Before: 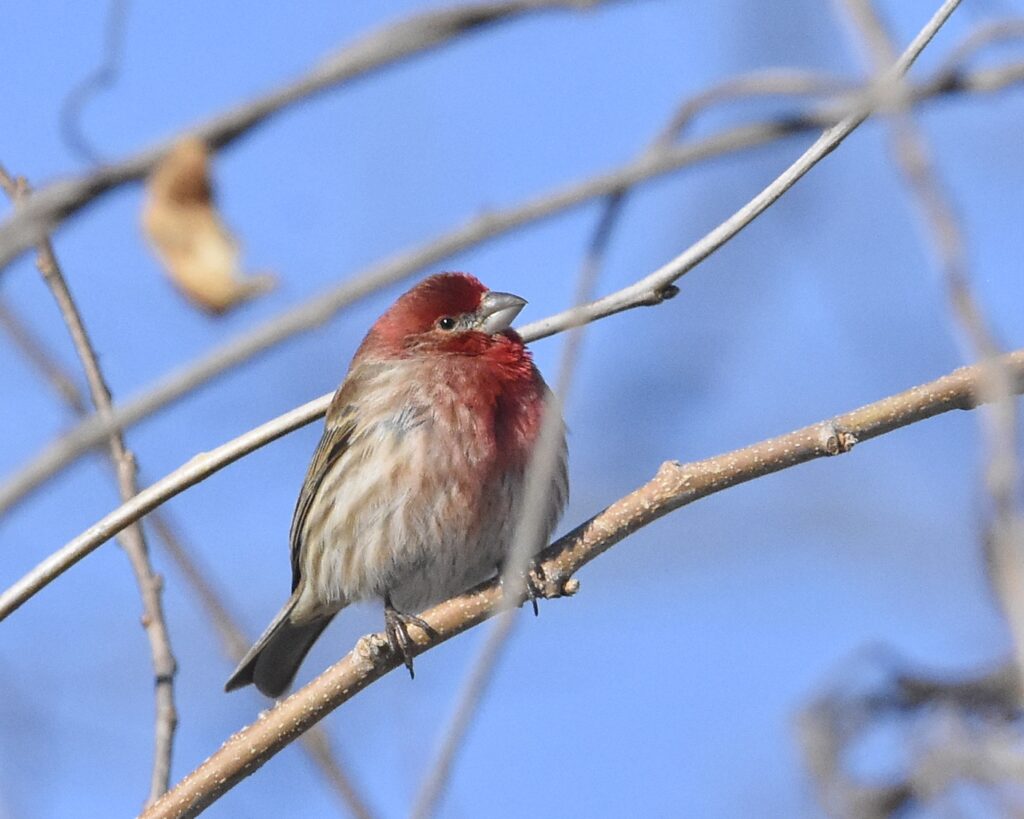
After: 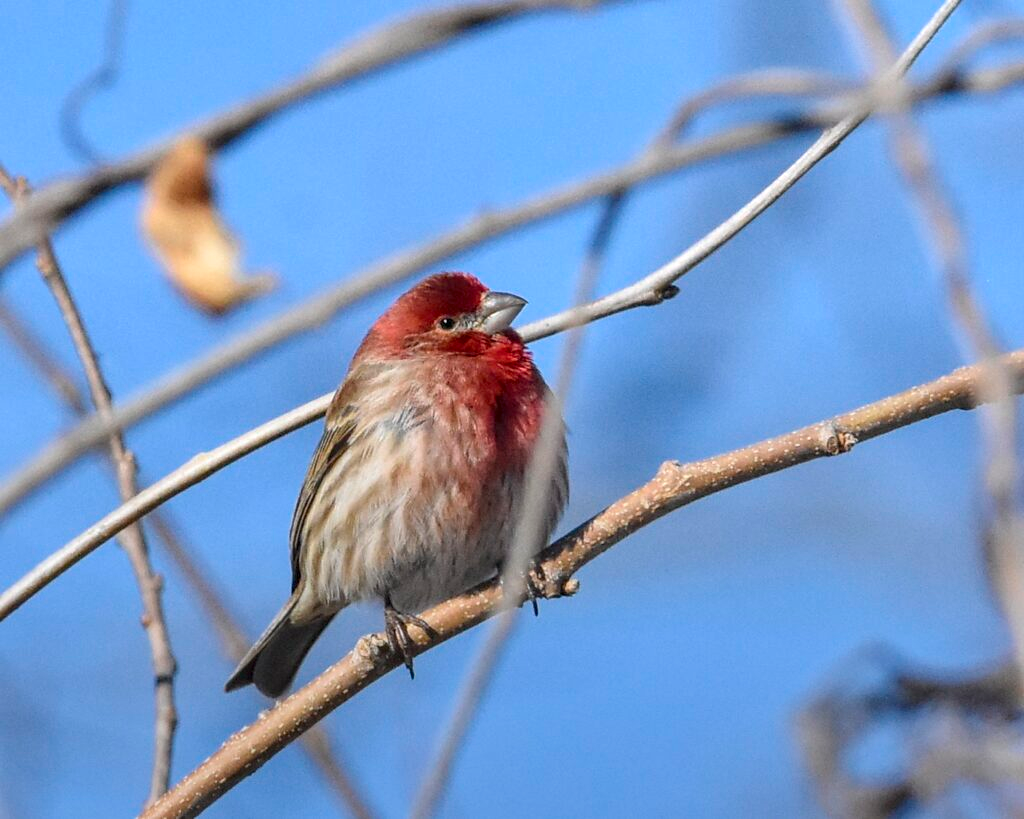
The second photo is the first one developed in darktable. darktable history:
color balance rgb: perceptual saturation grading › global saturation 10%, global vibrance 10%
local contrast: detail 130%
graduated density: rotation -180°, offset 27.42
white balance: emerald 1
